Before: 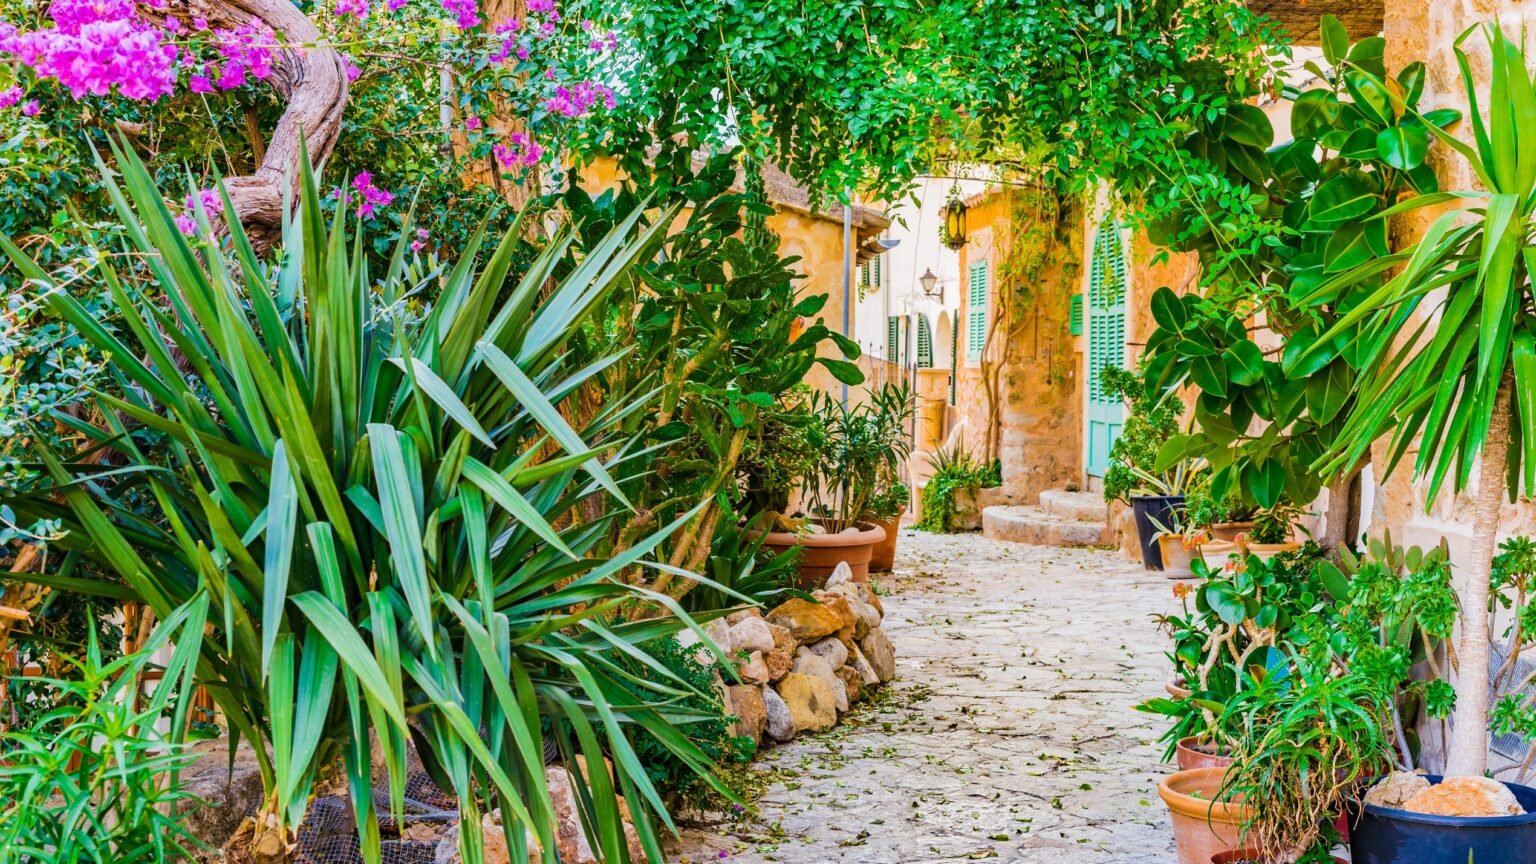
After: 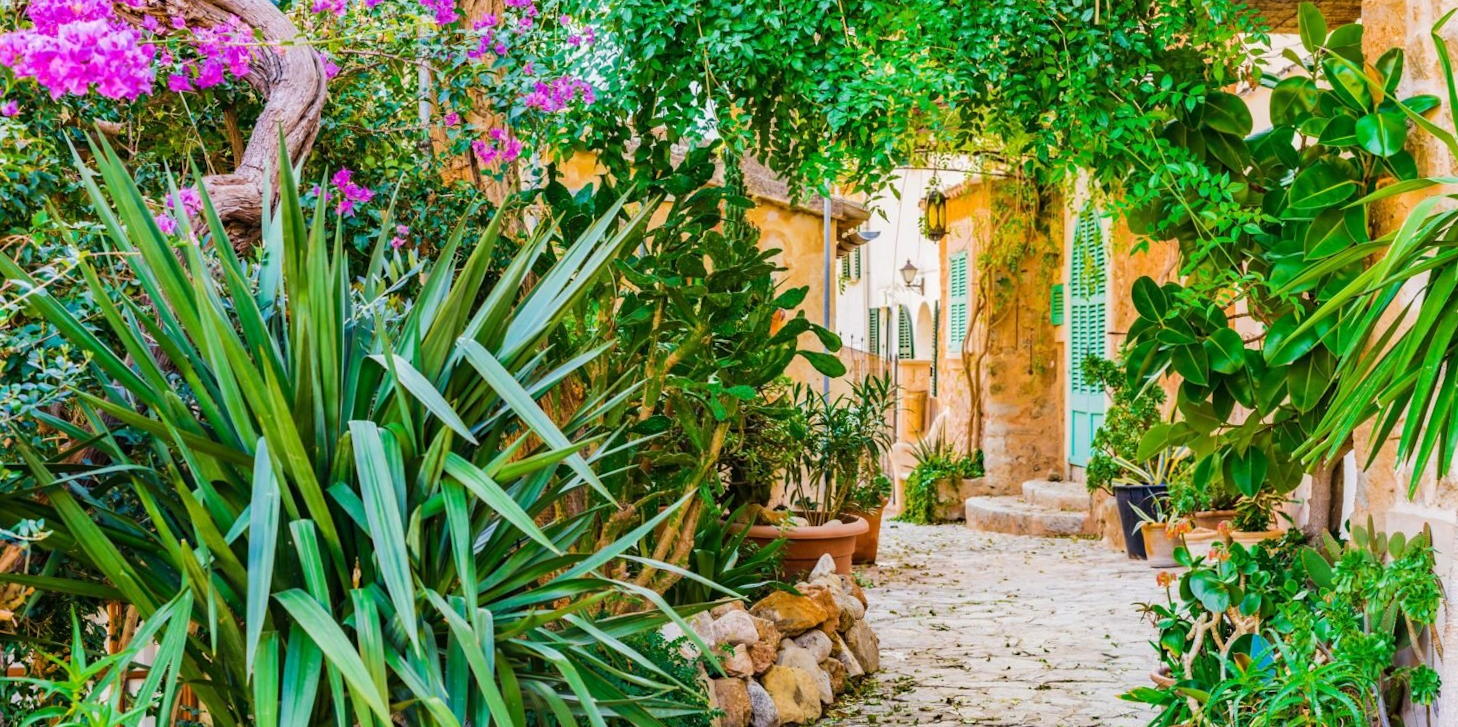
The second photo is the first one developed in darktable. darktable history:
crop and rotate: angle 0.585°, left 0.342%, right 3.012%, bottom 14.285%
